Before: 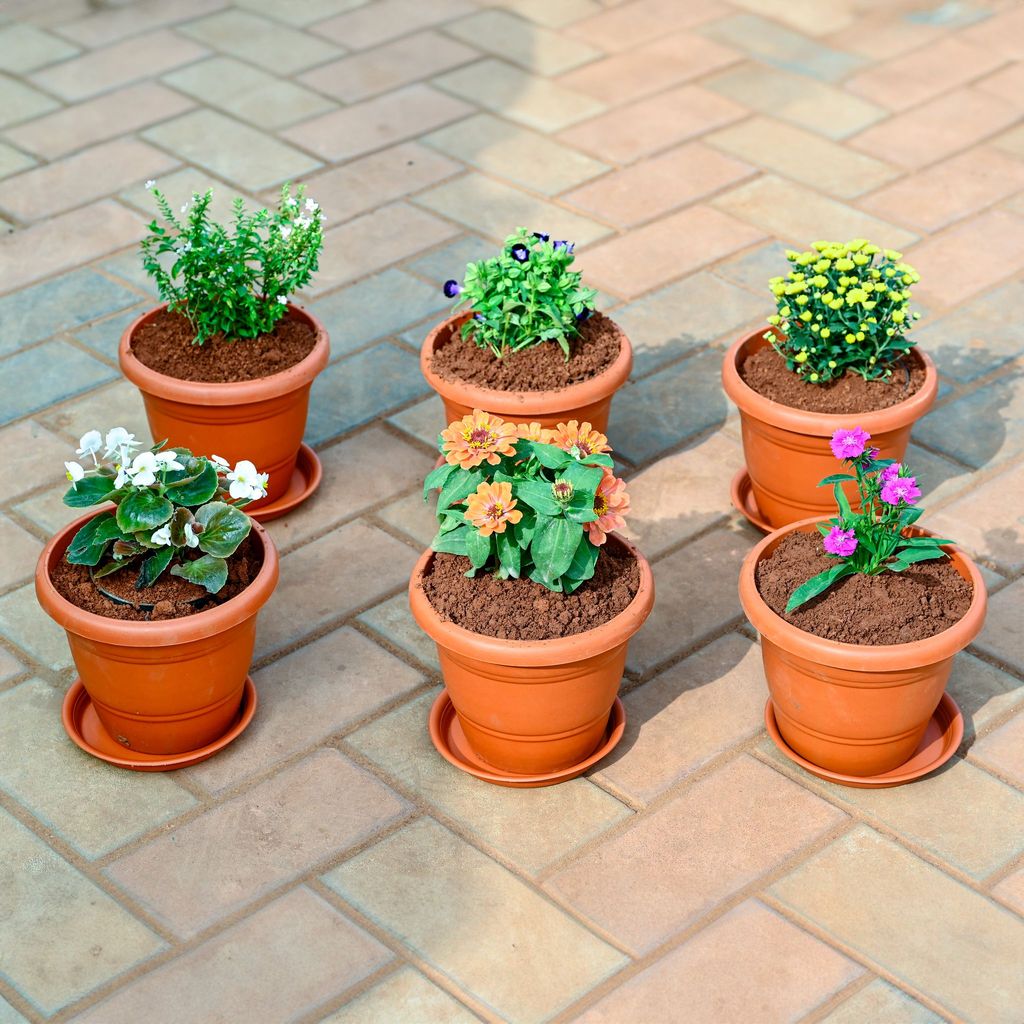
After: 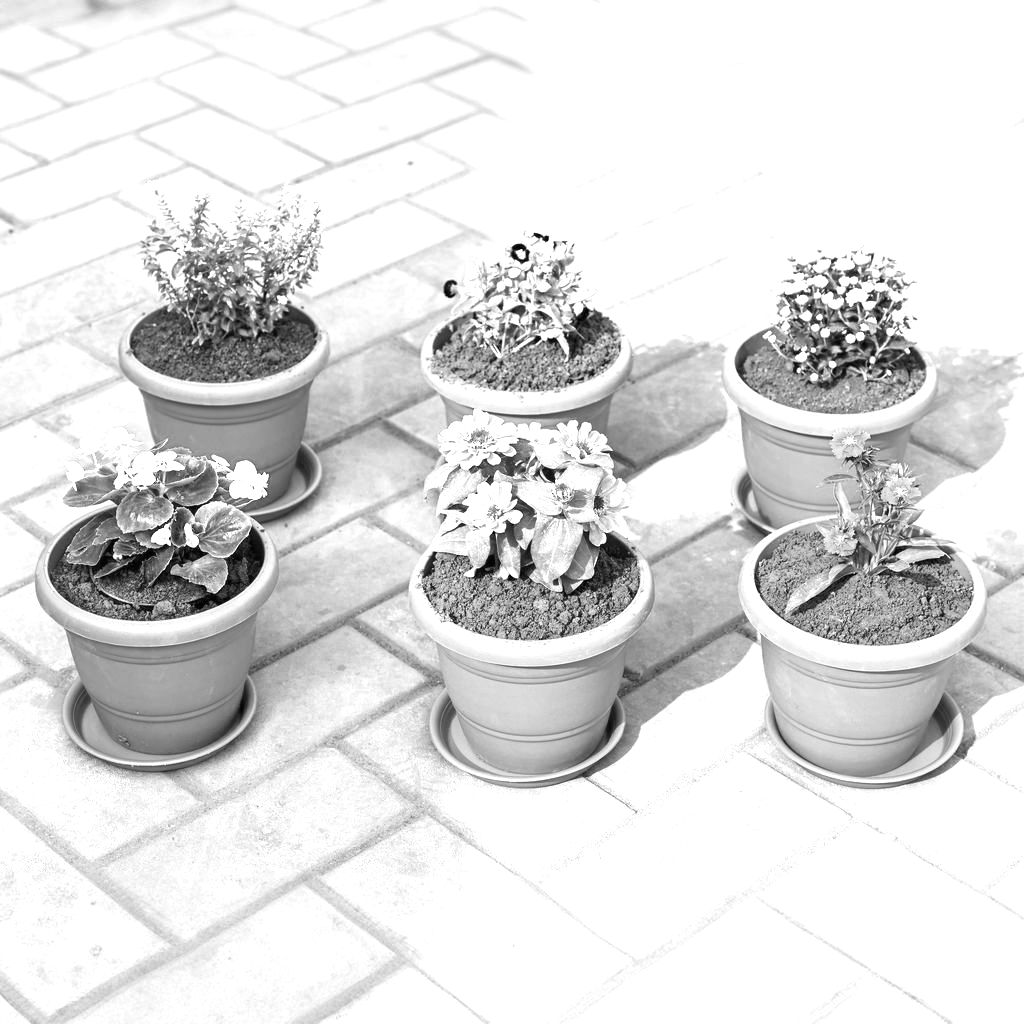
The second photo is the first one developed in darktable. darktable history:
exposure: exposure 1.137 EV, compensate highlight preservation false
white balance: emerald 1
monochrome: on, module defaults
